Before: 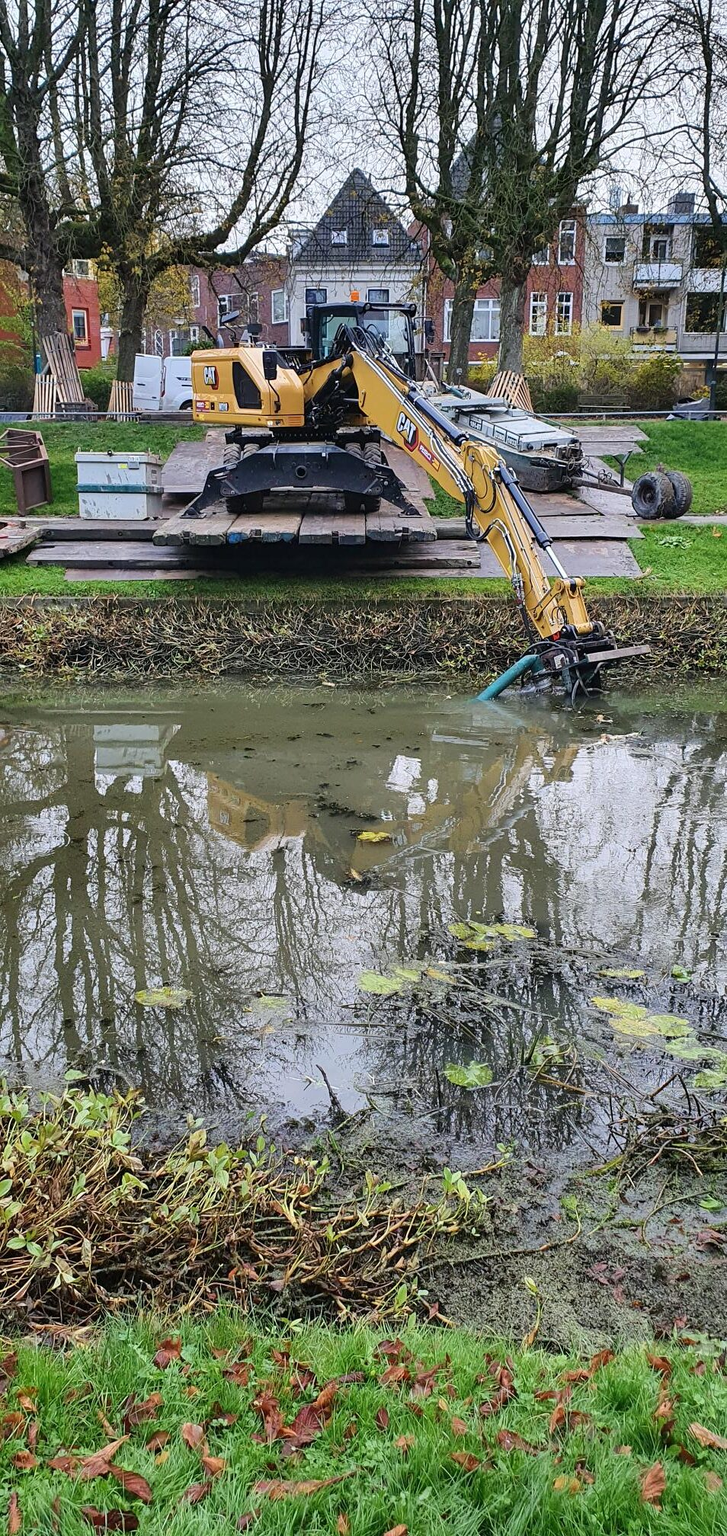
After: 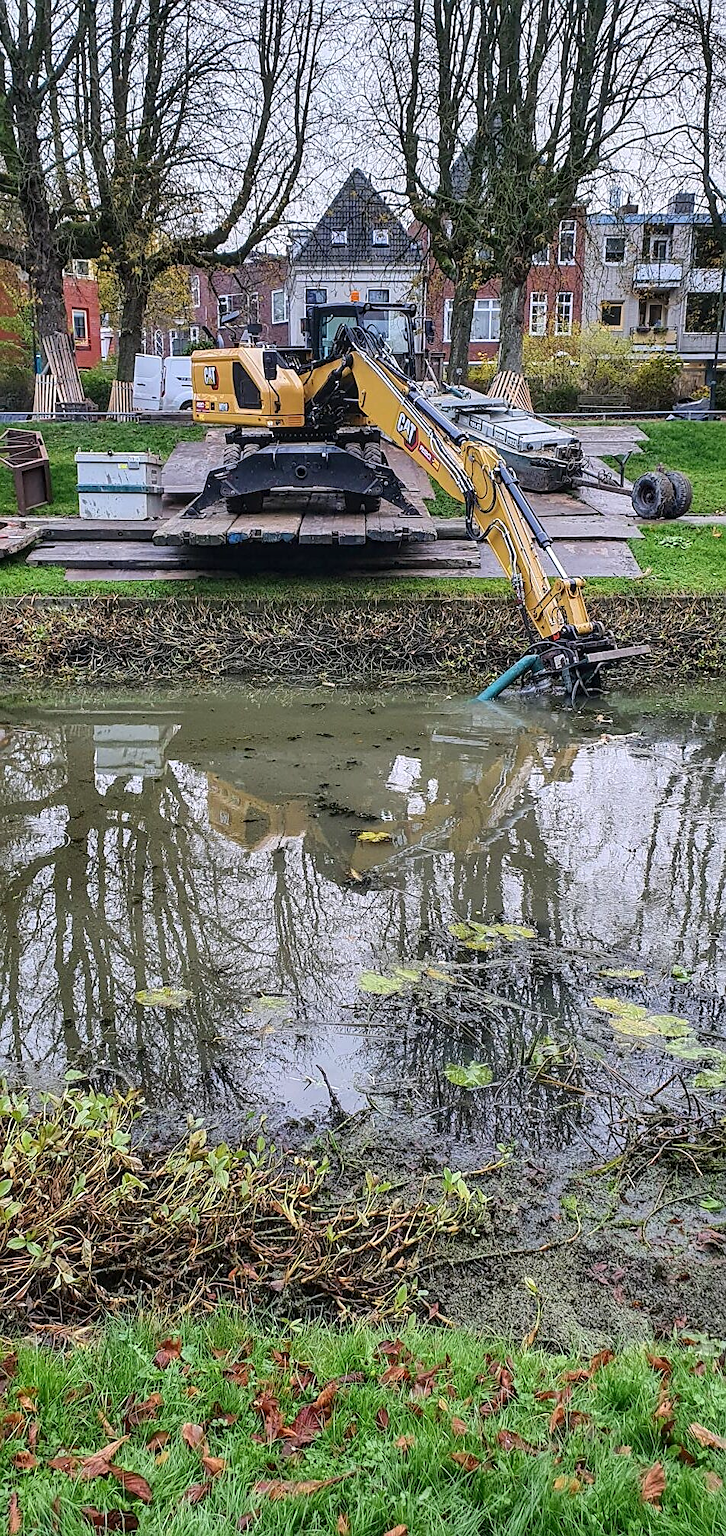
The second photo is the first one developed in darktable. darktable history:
white balance: red 1.009, blue 1.027
local contrast: on, module defaults
sharpen: radius 1.864, amount 0.398, threshold 1.271
